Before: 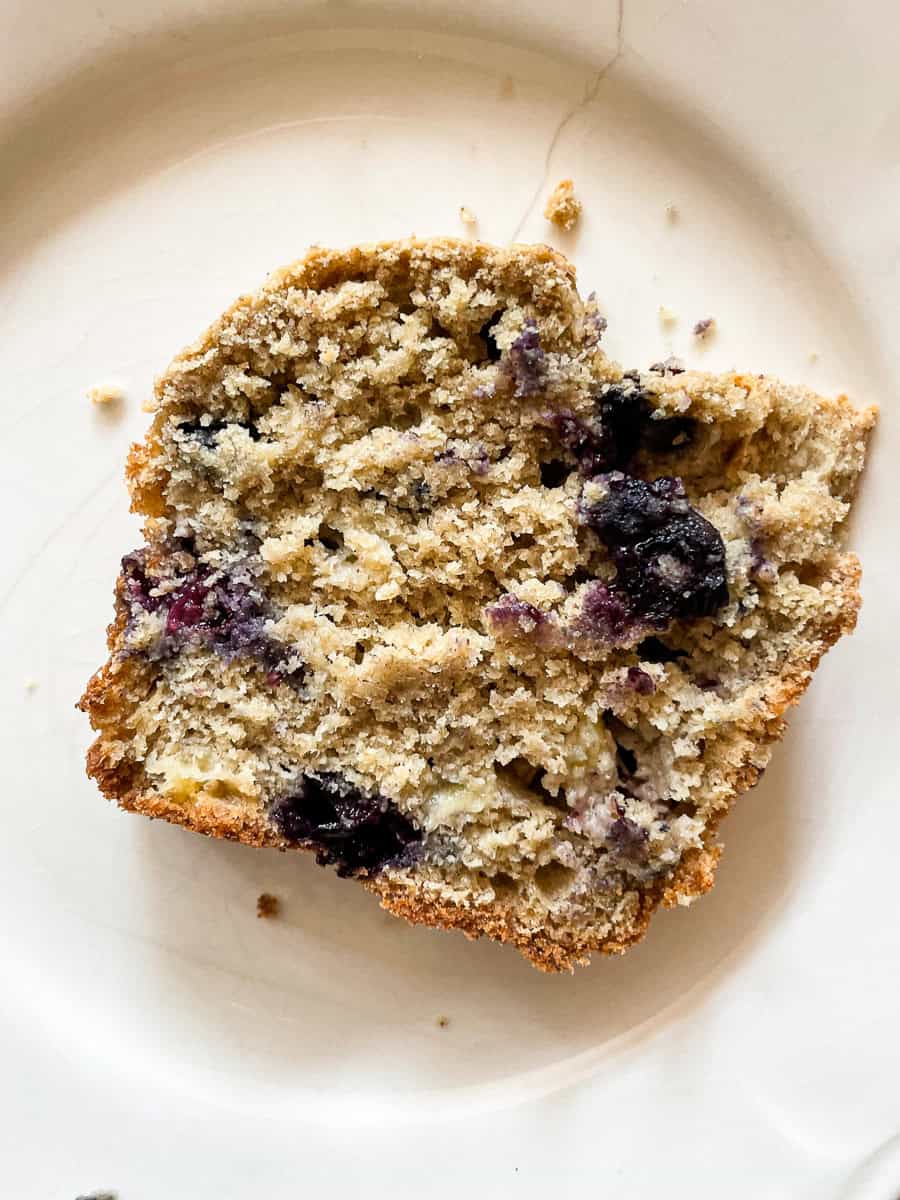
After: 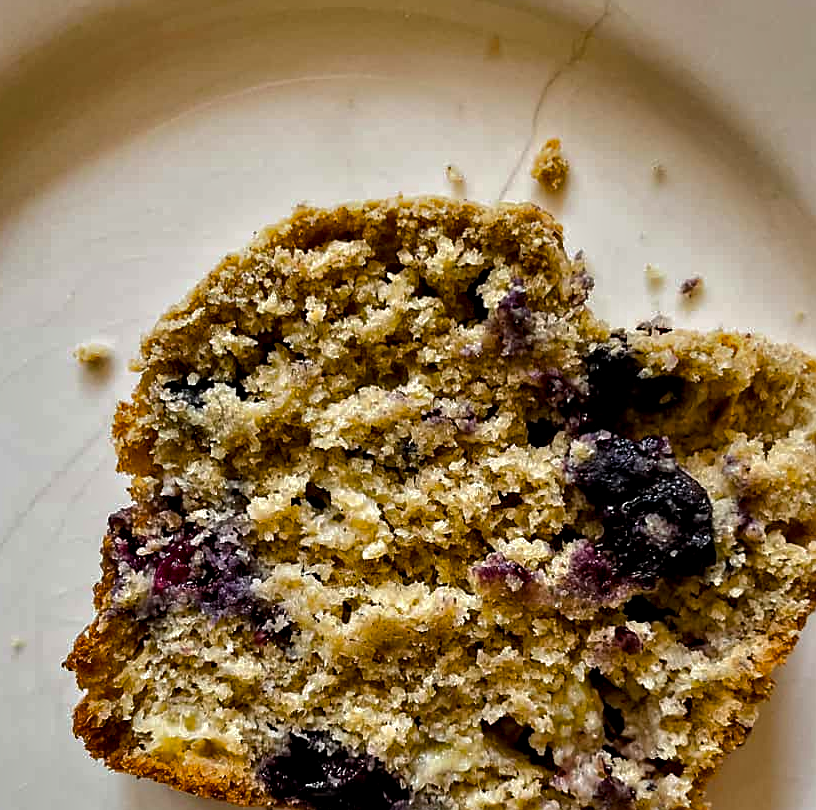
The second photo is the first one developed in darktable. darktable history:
sharpen: on, module defaults
crop: left 1.509%, top 3.452%, right 7.696%, bottom 28.452%
exposure: exposure -0.242 EV
color balance rgb: linear chroma grading › global chroma 50%, perceptual saturation grading › global saturation 2.34%, global vibrance 6.64%, contrast 12.71%
shadows and highlights: radius 171.16, shadows 27, white point adjustment 3.13, highlights -67.95, soften with gaussian
tone curve: curves: ch0 [(0, 0) (0.077, 0.082) (0.765, 0.73) (1, 1)]
contrast equalizer: y [[0.536, 0.565, 0.581, 0.516, 0.52, 0.491], [0.5 ×6], [0.5 ×6], [0 ×6], [0 ×6]]
rgb curve: curves: ch0 [(0, 0) (0.175, 0.154) (0.785, 0.663) (1, 1)]
